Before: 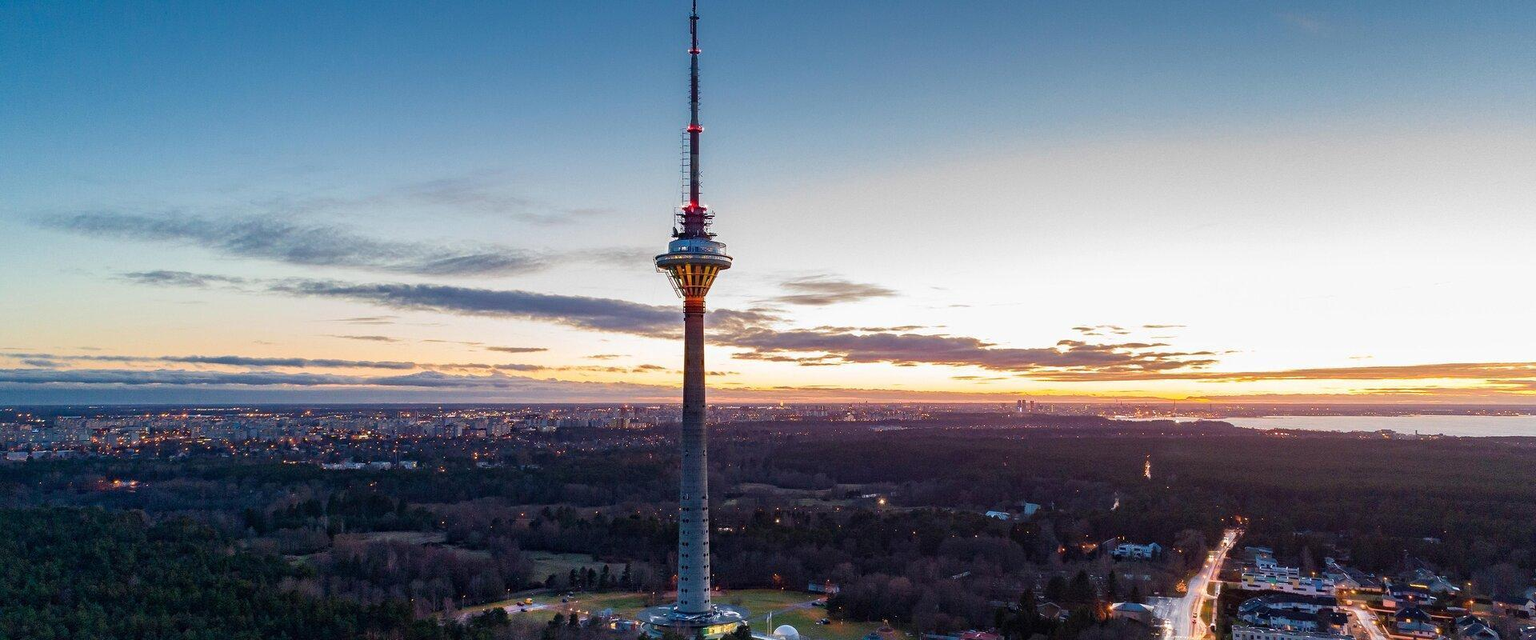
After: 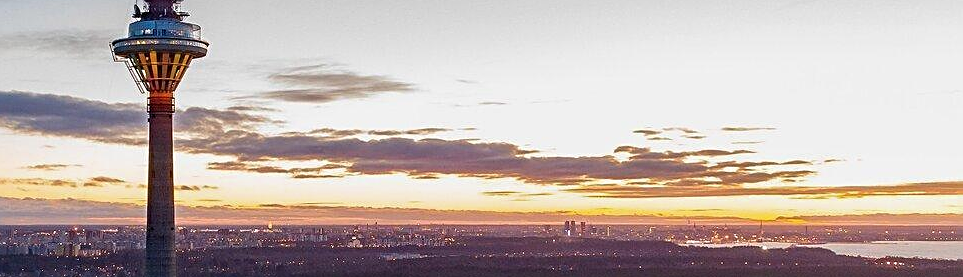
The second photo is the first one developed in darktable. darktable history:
crop: left 36.871%, top 34.937%, right 12.935%, bottom 30.421%
exposure: exposure -0.112 EV, compensate exposure bias true, compensate highlight preservation false
sharpen: on, module defaults
